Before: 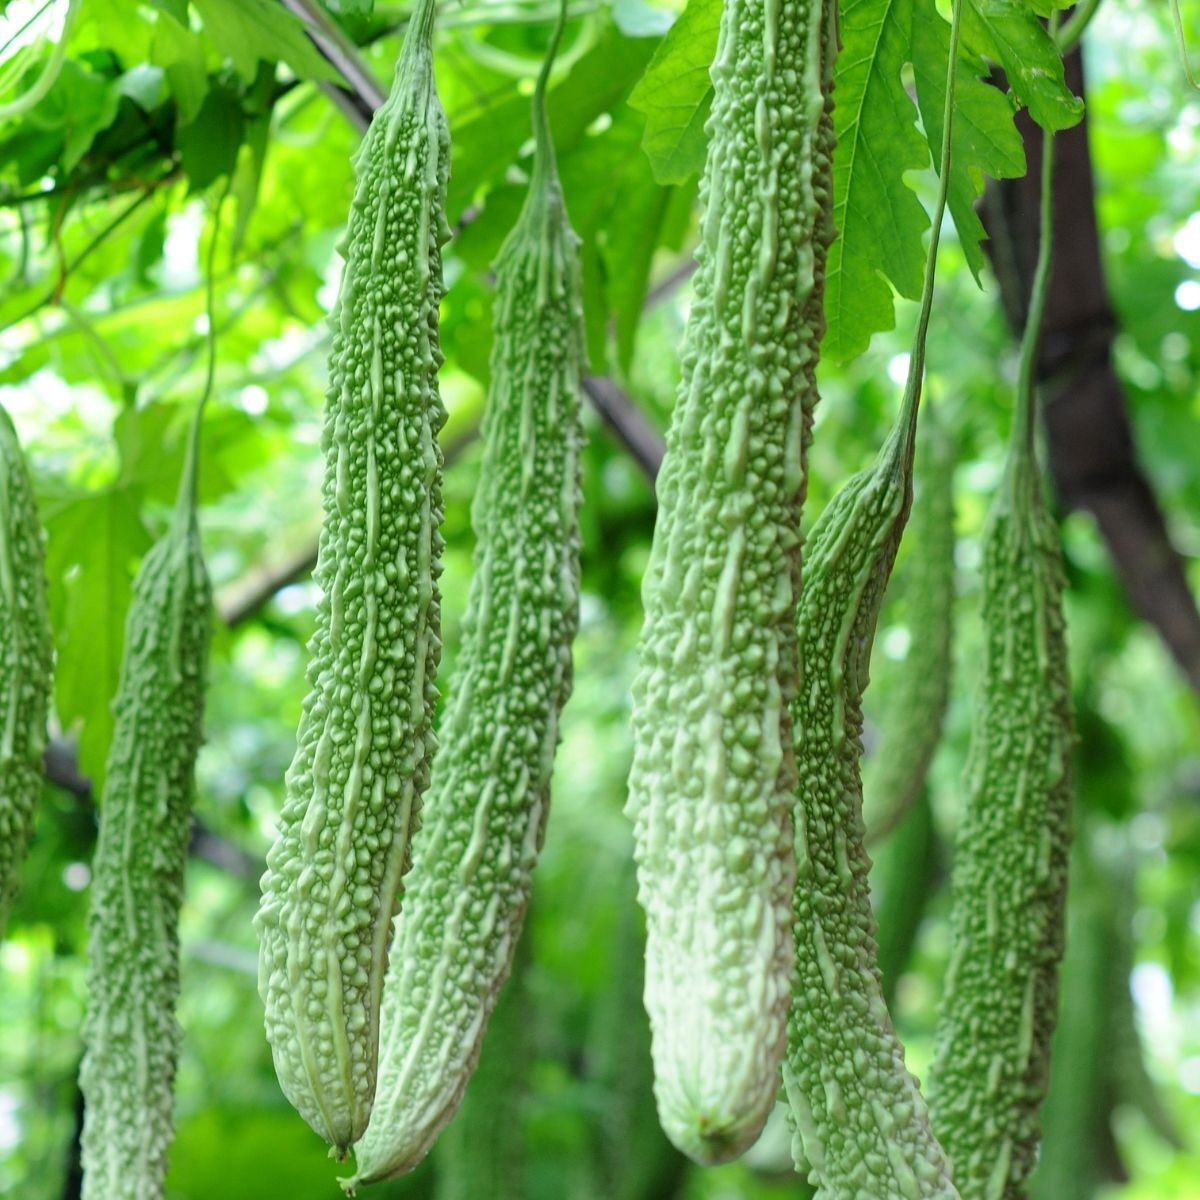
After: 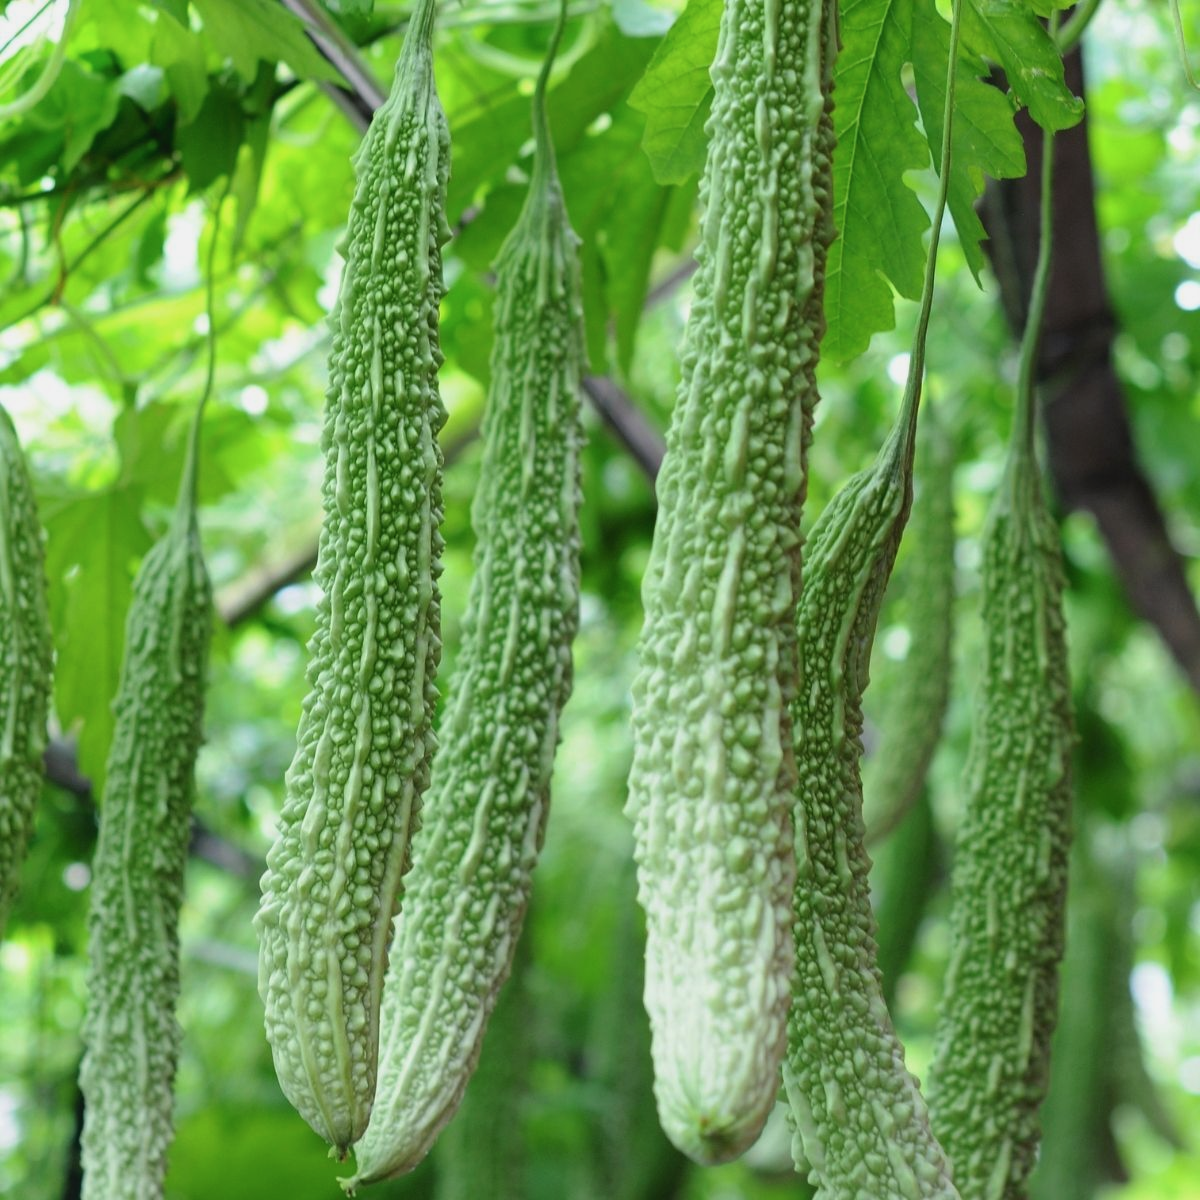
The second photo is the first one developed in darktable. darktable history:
contrast brightness saturation: contrast -0.088, brightness -0.043, saturation -0.105
